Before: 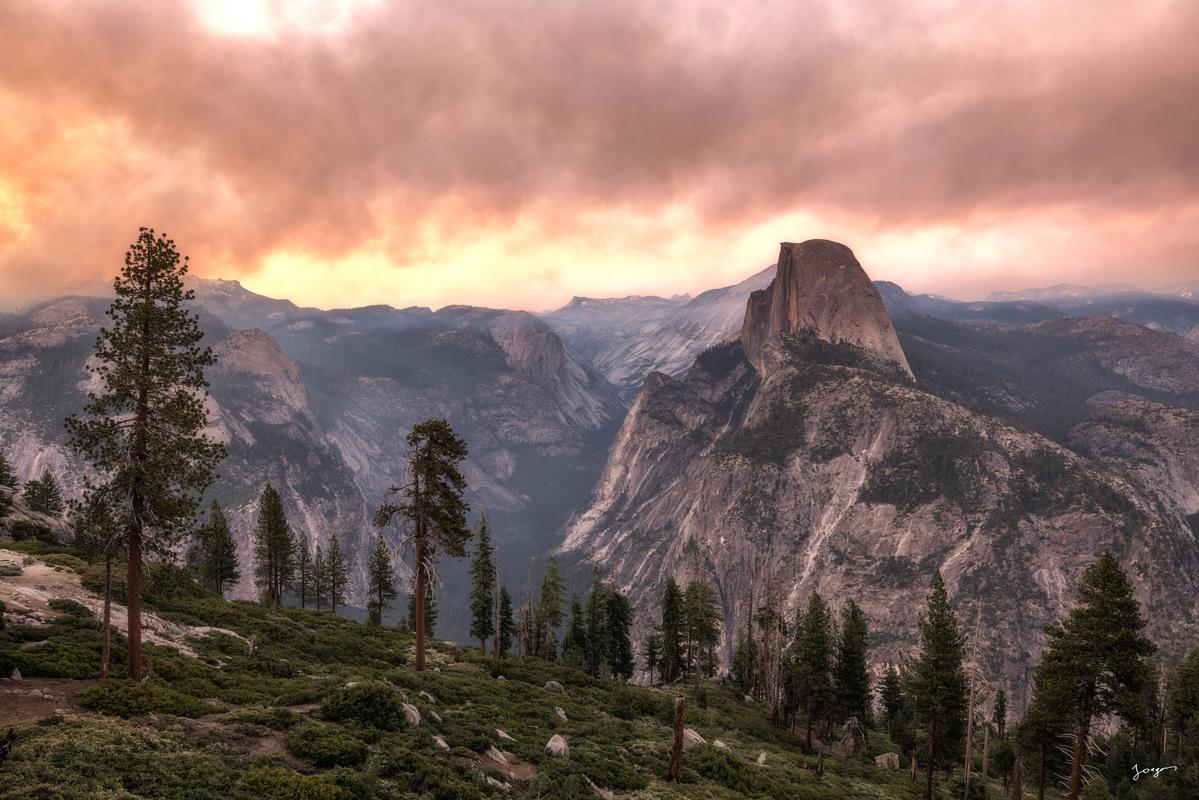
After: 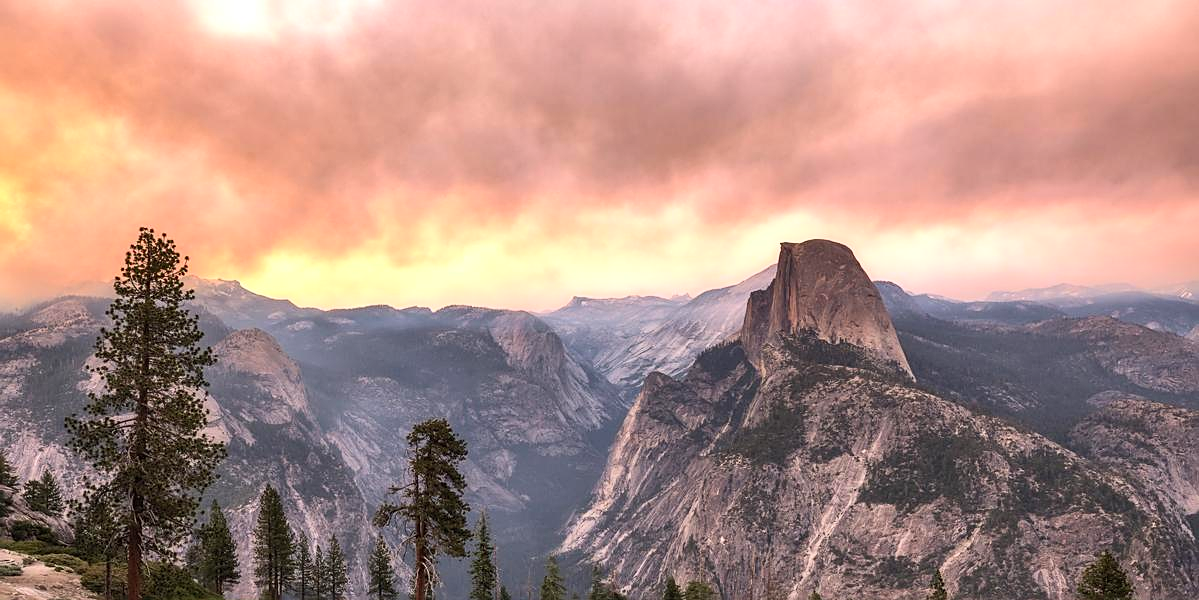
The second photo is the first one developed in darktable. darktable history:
white balance: red 1, blue 1
sharpen: on, module defaults
contrast brightness saturation: contrast 0.2, brightness 0.16, saturation 0.22
crop: bottom 24.988%
shadows and highlights: radius 125.46, shadows 30.51, highlights -30.51, low approximation 0.01, soften with gaussian
